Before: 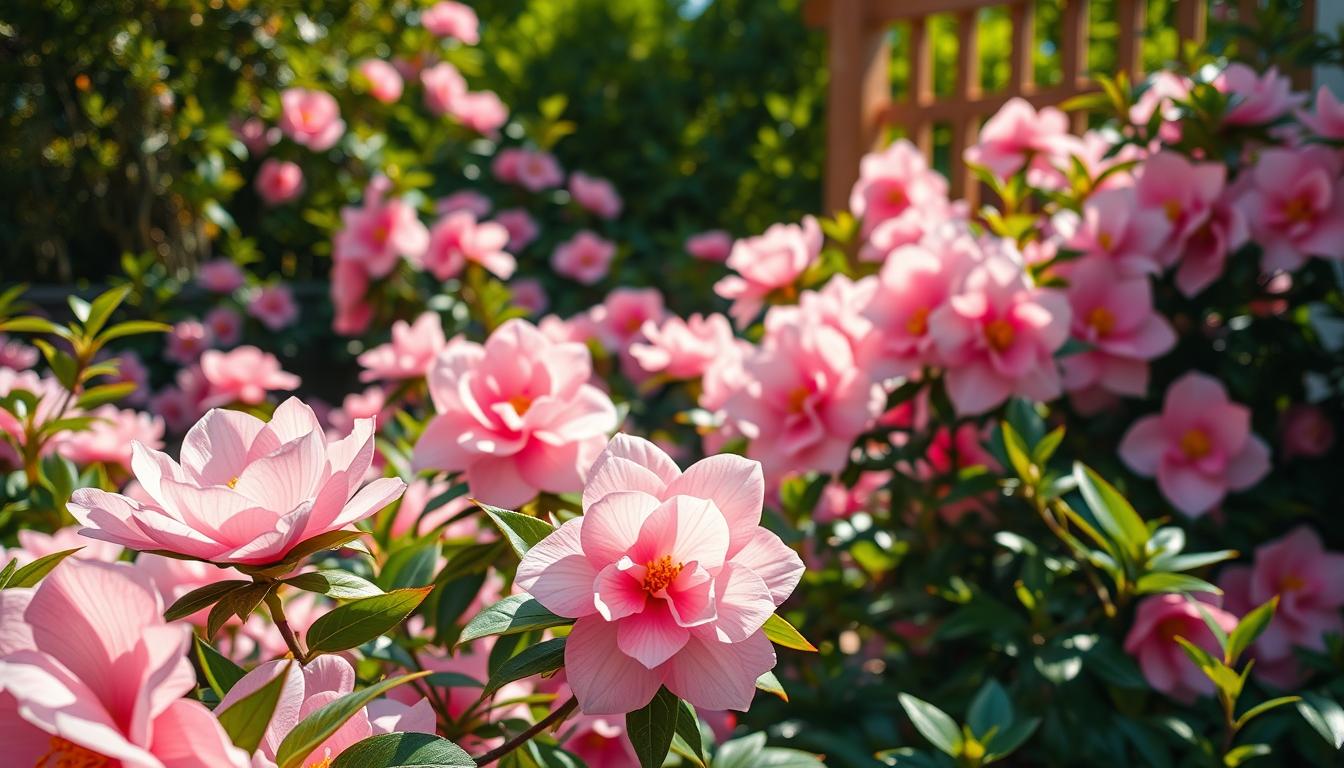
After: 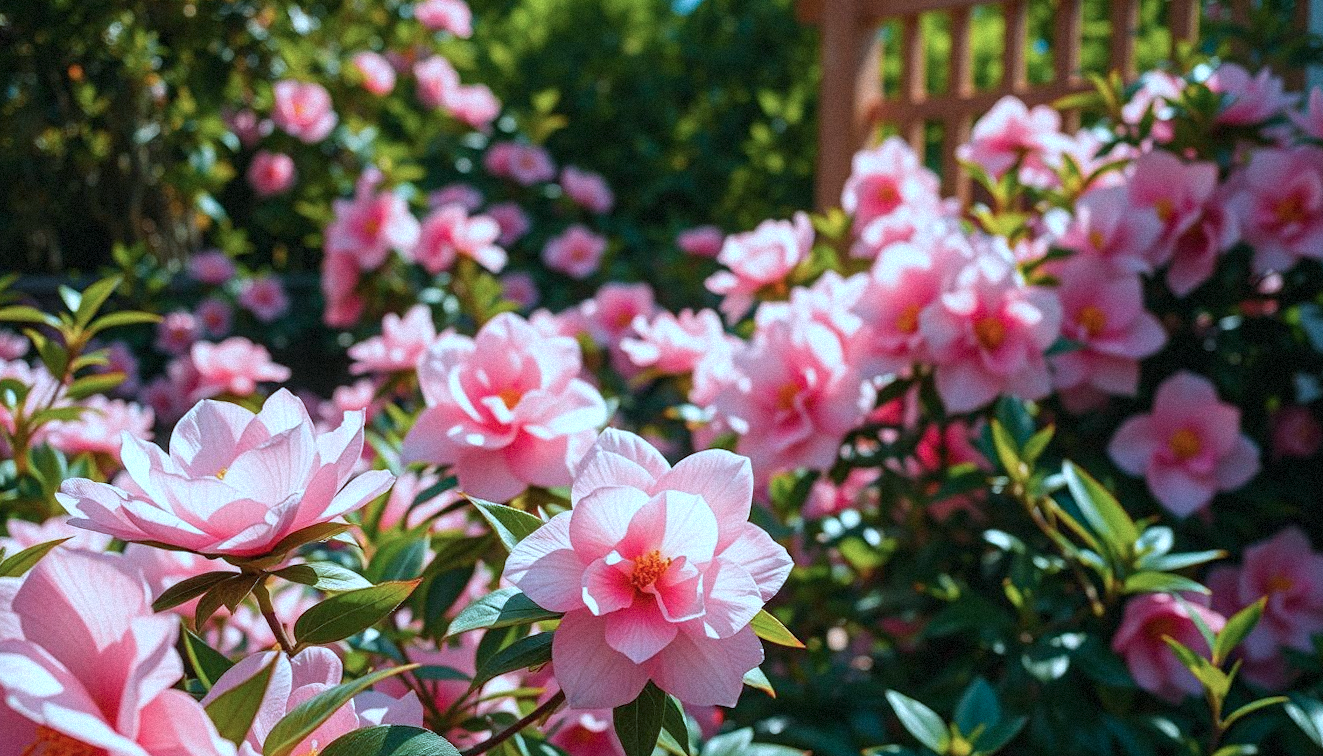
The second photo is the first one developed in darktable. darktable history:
crop and rotate: angle -0.5°
color correction: highlights a* -9.35, highlights b* -23.15
grain: mid-tones bias 0%
